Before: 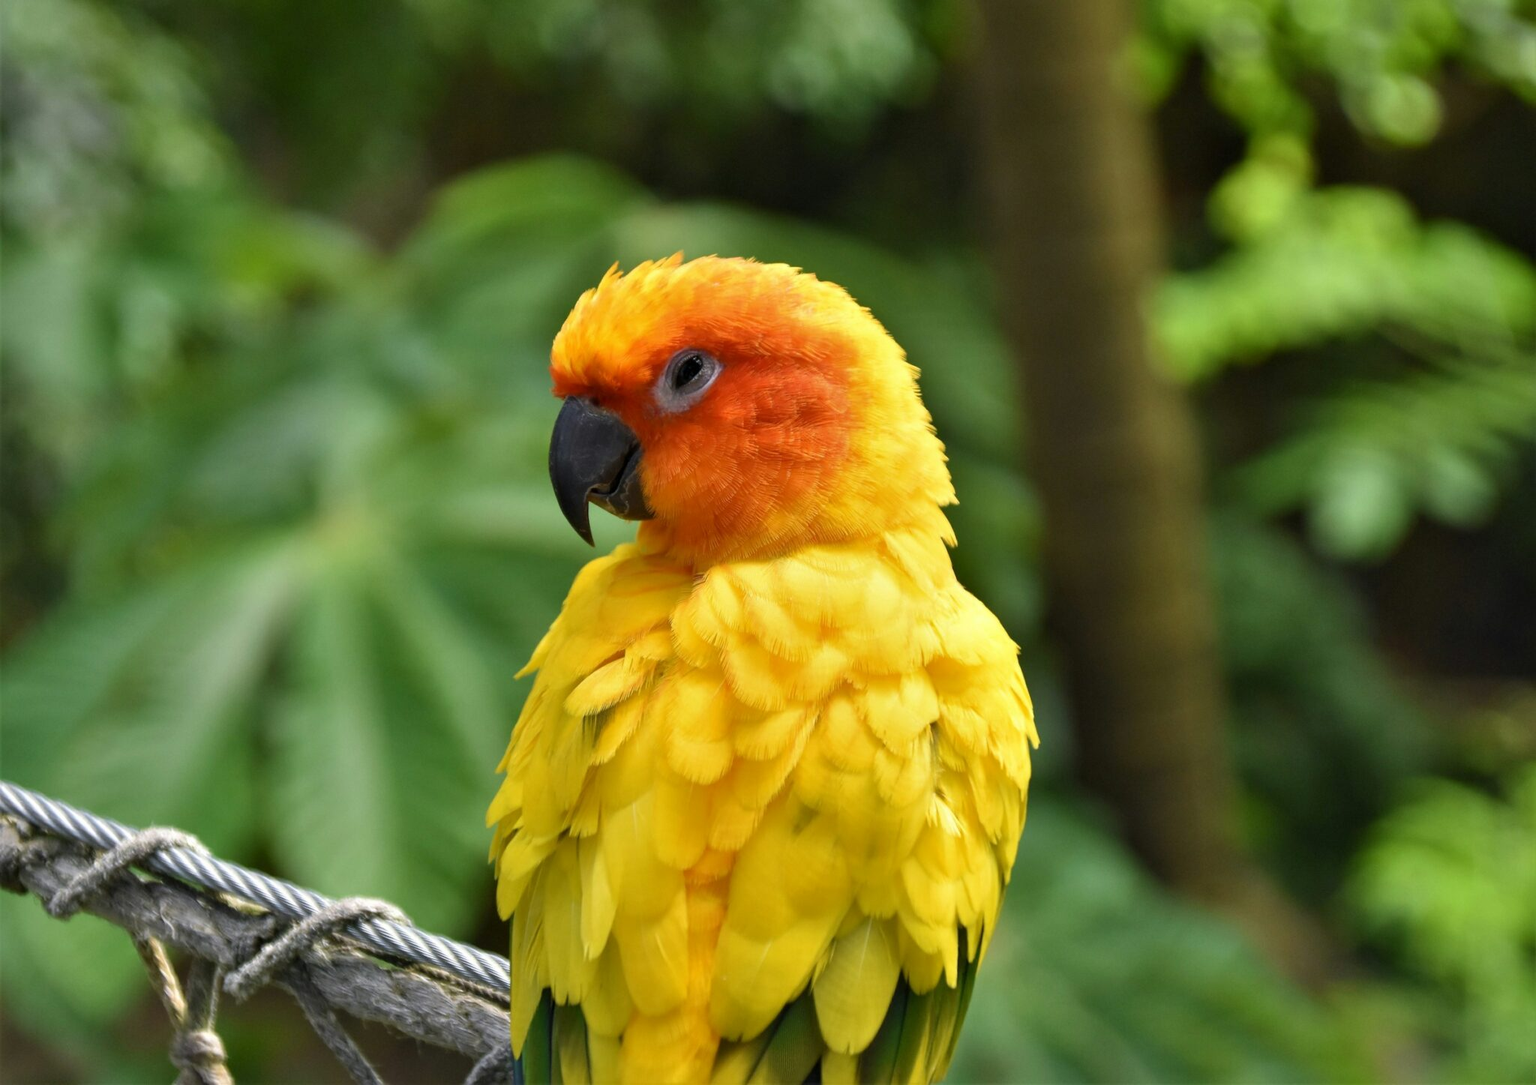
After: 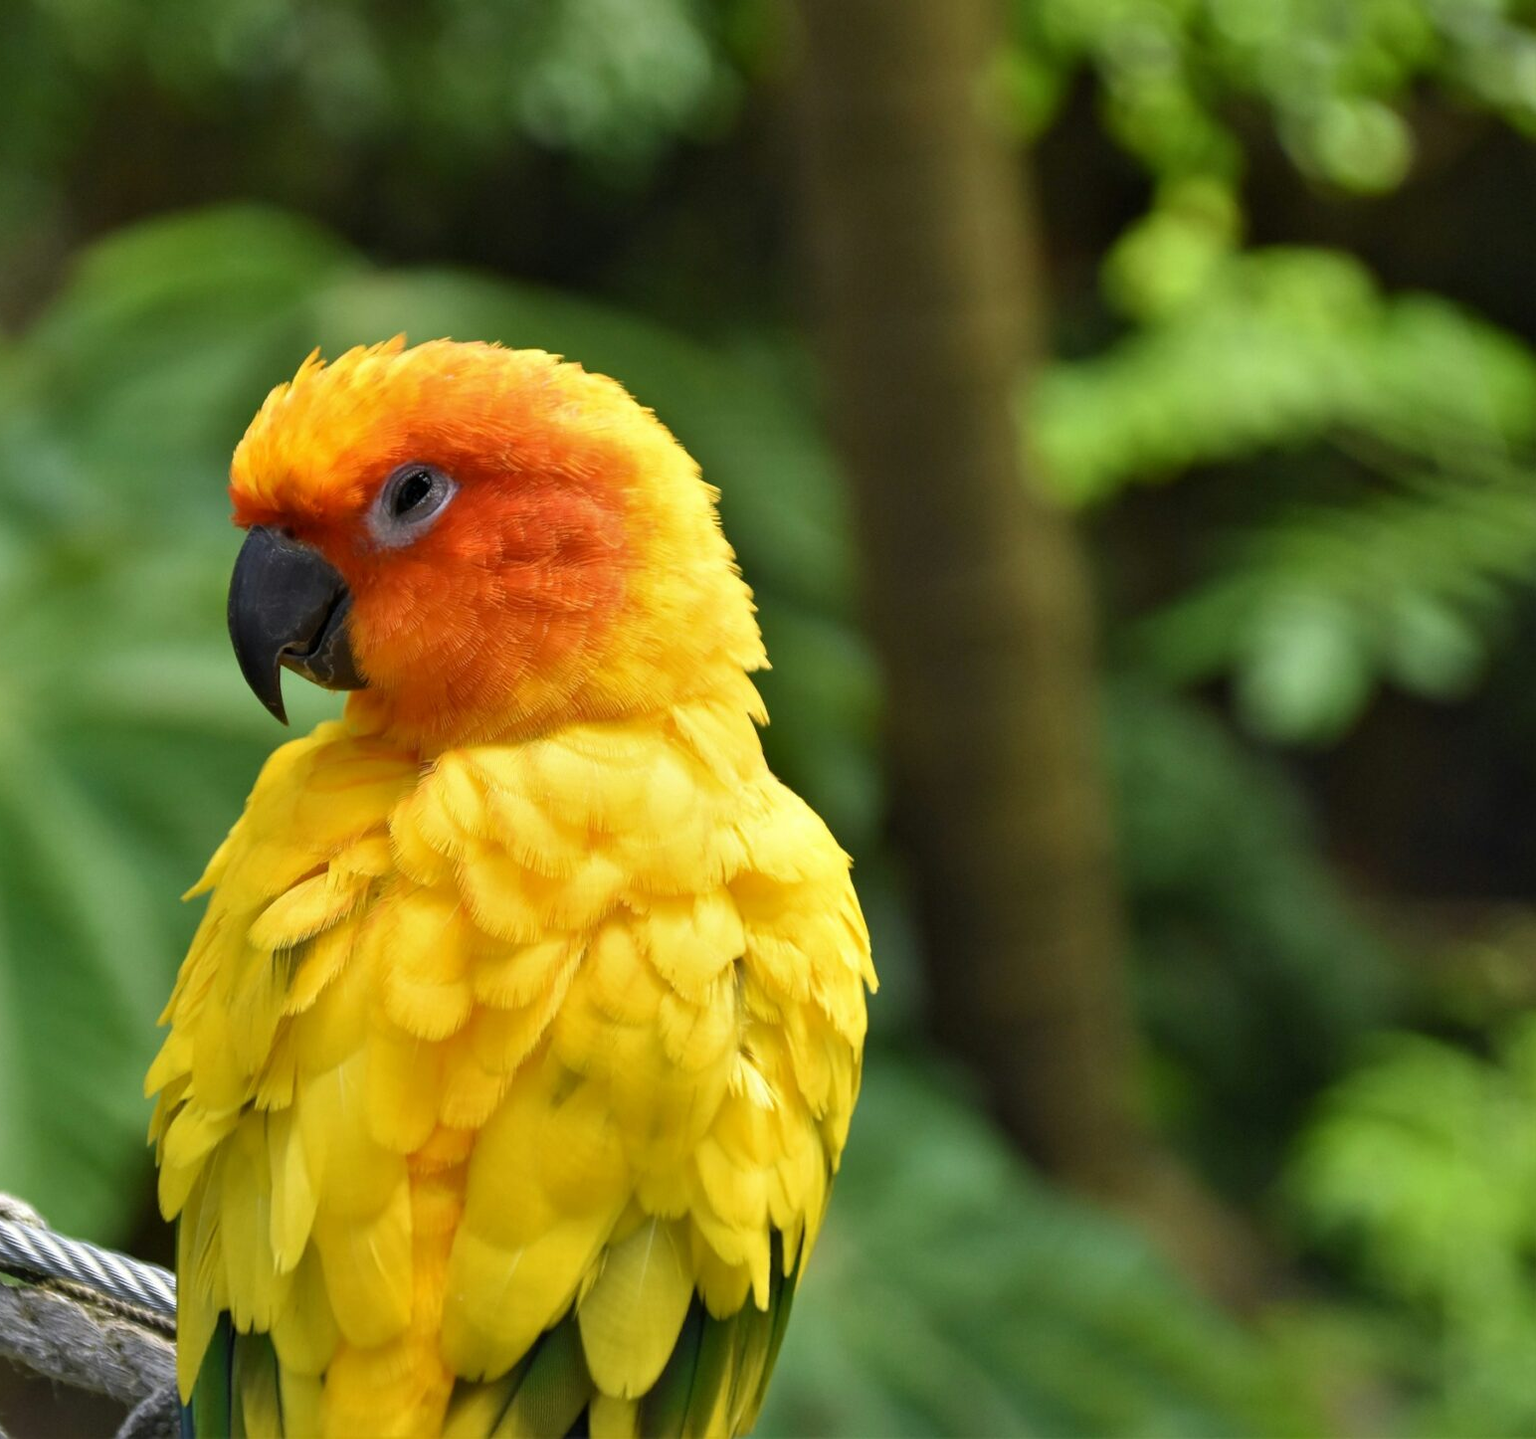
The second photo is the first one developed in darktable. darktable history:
crop and rotate: left 24.6%
